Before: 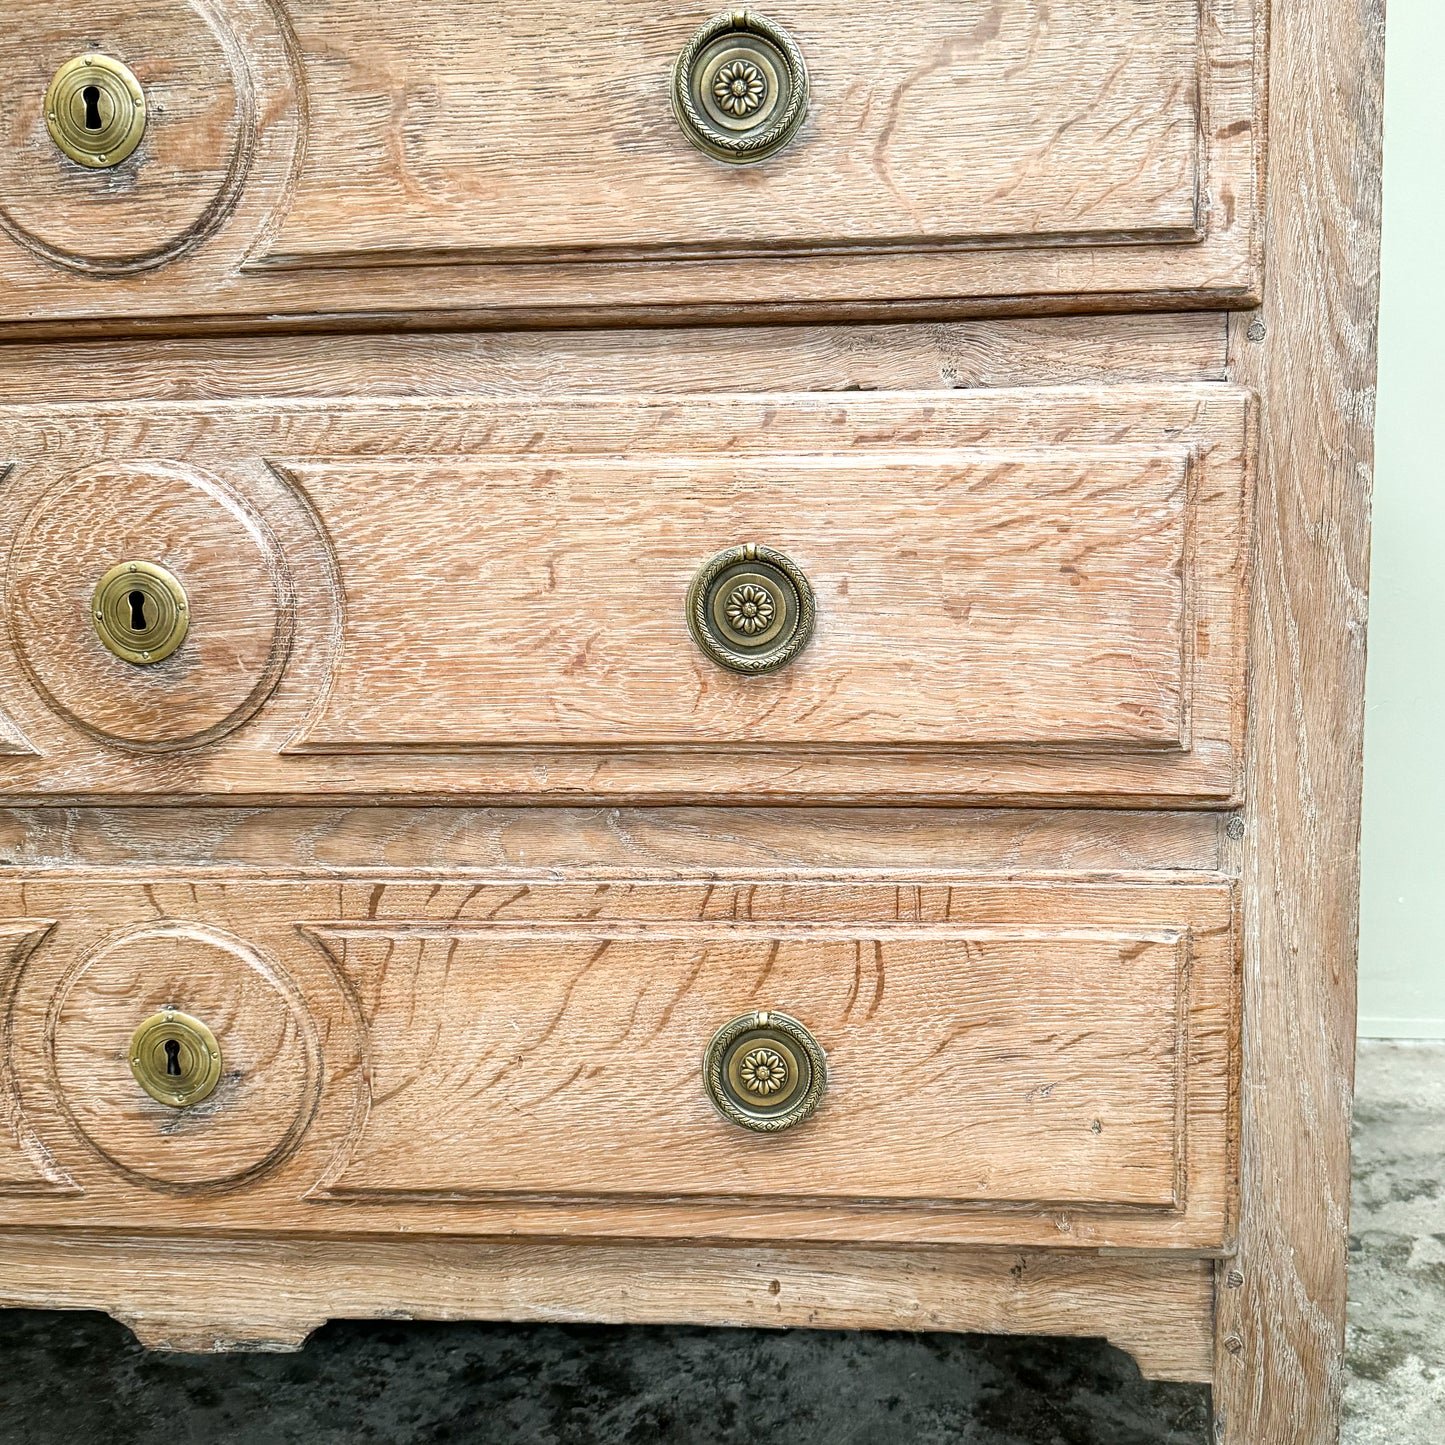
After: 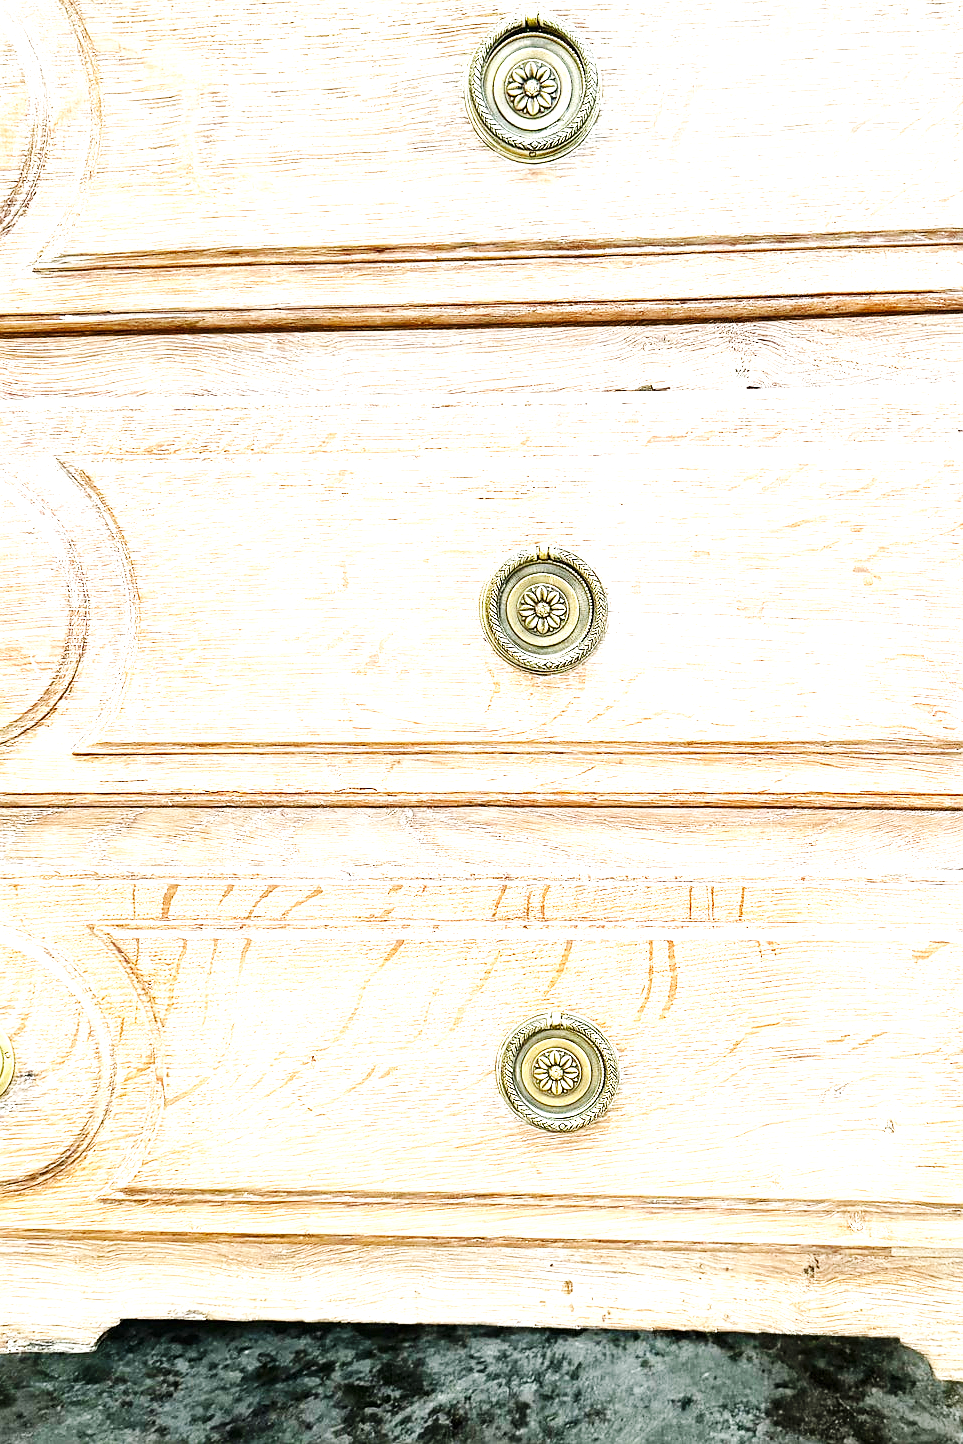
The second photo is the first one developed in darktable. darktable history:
sharpen: radius 1, threshold 1
exposure: black level correction 0, exposure 1.675 EV, compensate exposure bias true, compensate highlight preservation false
crop and rotate: left 14.385%, right 18.948%
base curve: curves: ch0 [(0, 0) (0.032, 0.025) (0.121, 0.166) (0.206, 0.329) (0.605, 0.79) (1, 1)], preserve colors none
